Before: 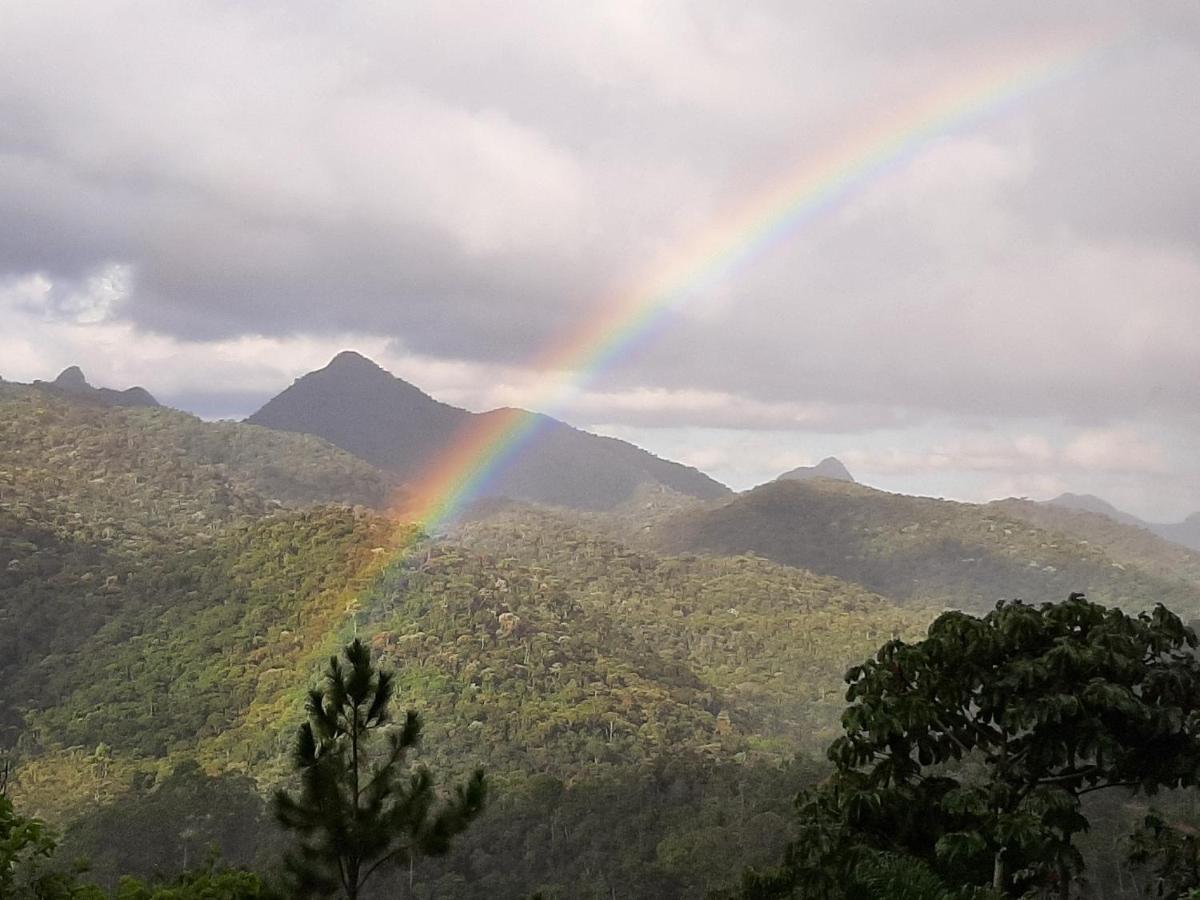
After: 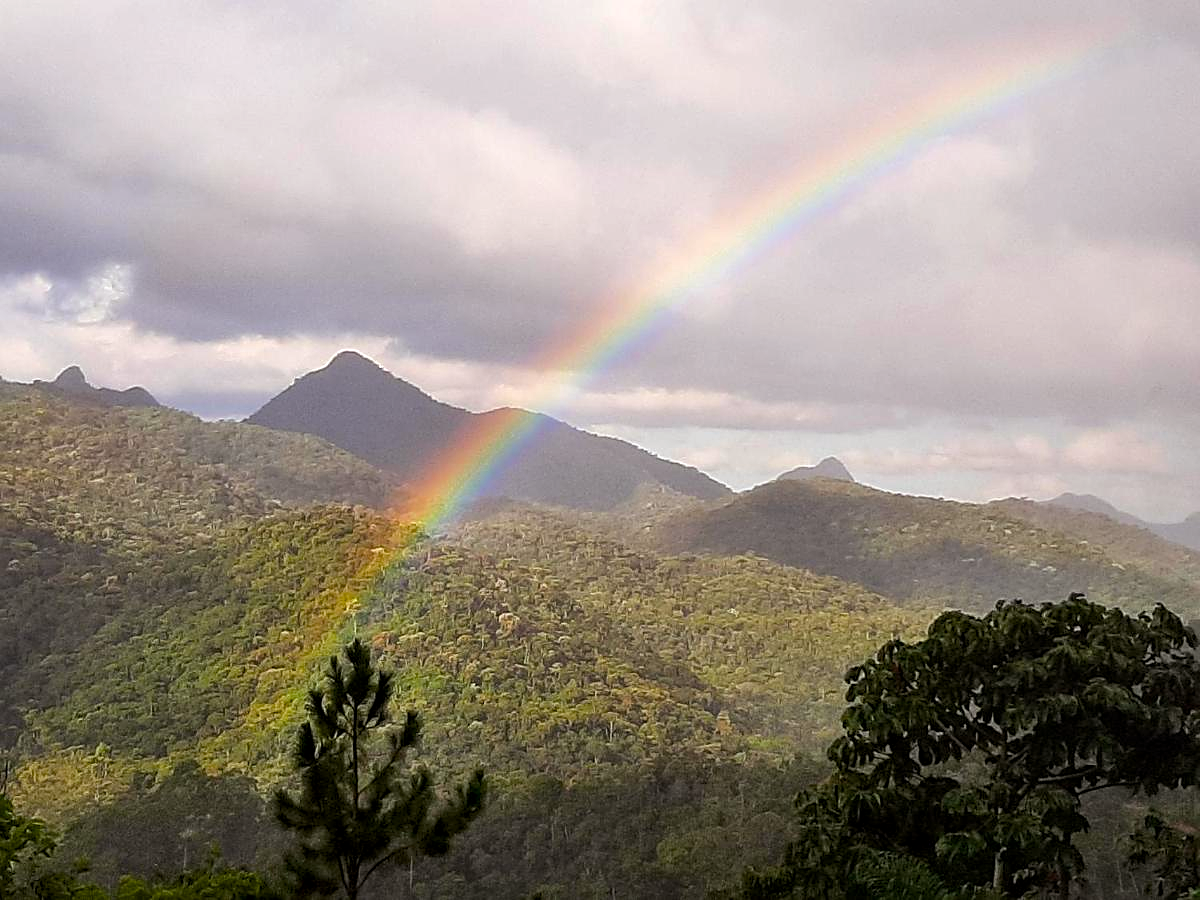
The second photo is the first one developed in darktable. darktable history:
sharpen: on, module defaults
local contrast: on, module defaults
color balance rgb: power › chroma 0.302%, power › hue 25.36°, perceptual saturation grading › global saturation 39.556%
